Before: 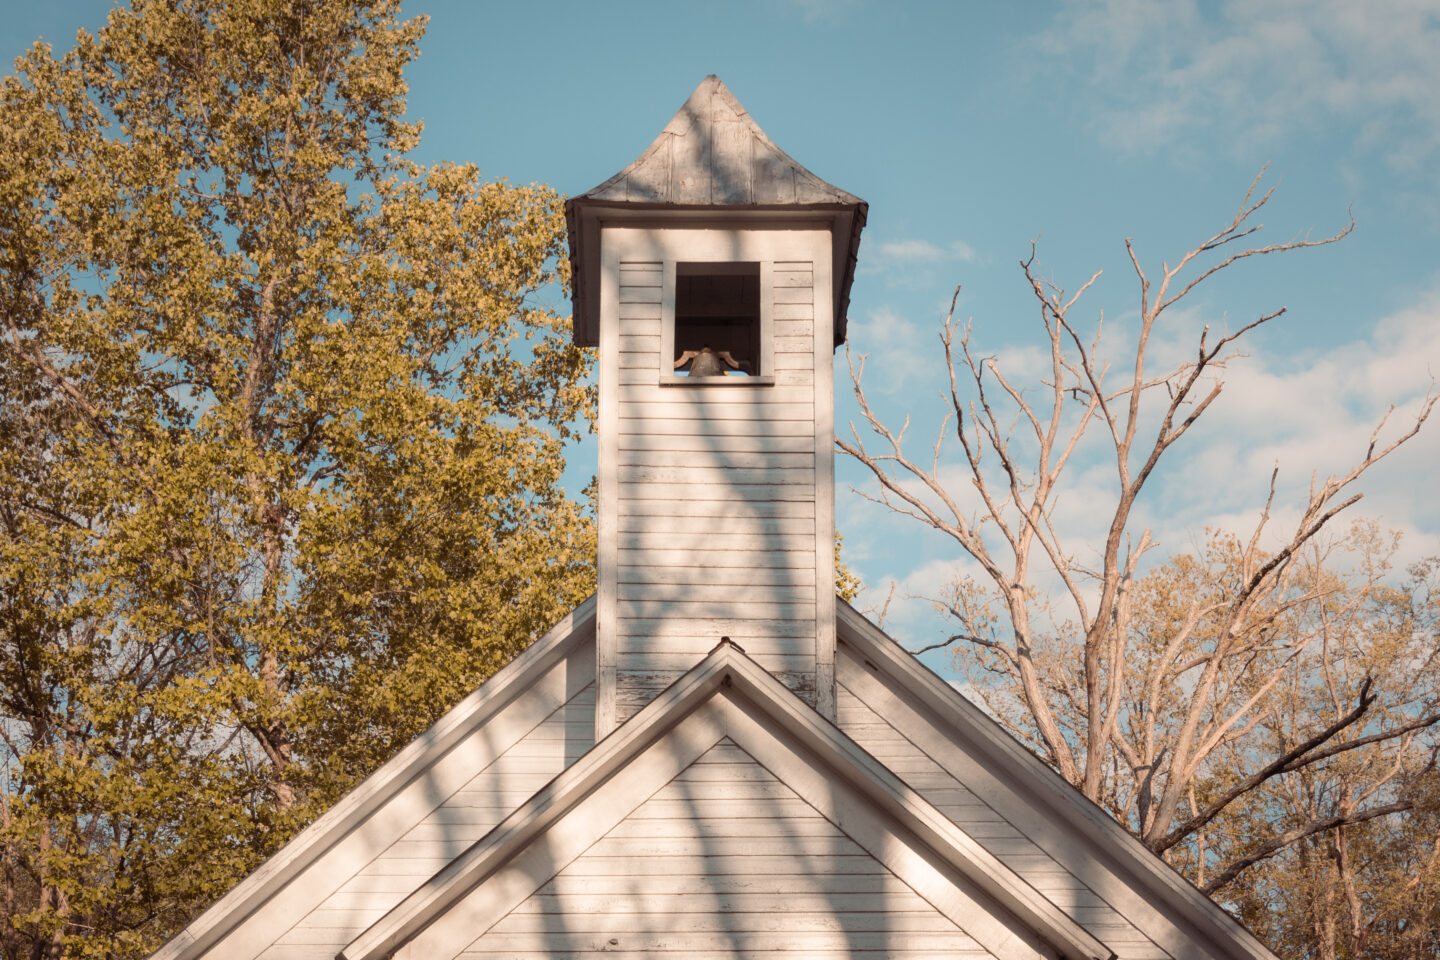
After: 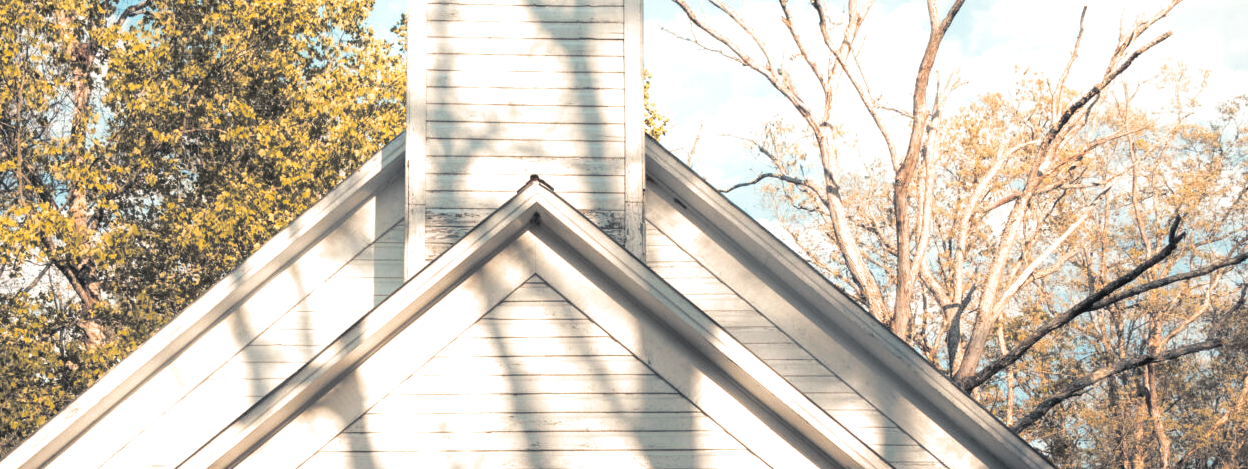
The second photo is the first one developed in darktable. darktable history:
crop and rotate: left 13.306%, top 48.129%, bottom 2.928%
split-toning: shadows › hue 205.2°, shadows › saturation 0.29, highlights › hue 50.4°, highlights › saturation 0.38, balance -49.9
color calibration: illuminant Planckian (black body), x 0.351, y 0.352, temperature 4794.27 K
exposure: black level correction 0, exposure 1 EV, compensate exposure bias true, compensate highlight preservation false
